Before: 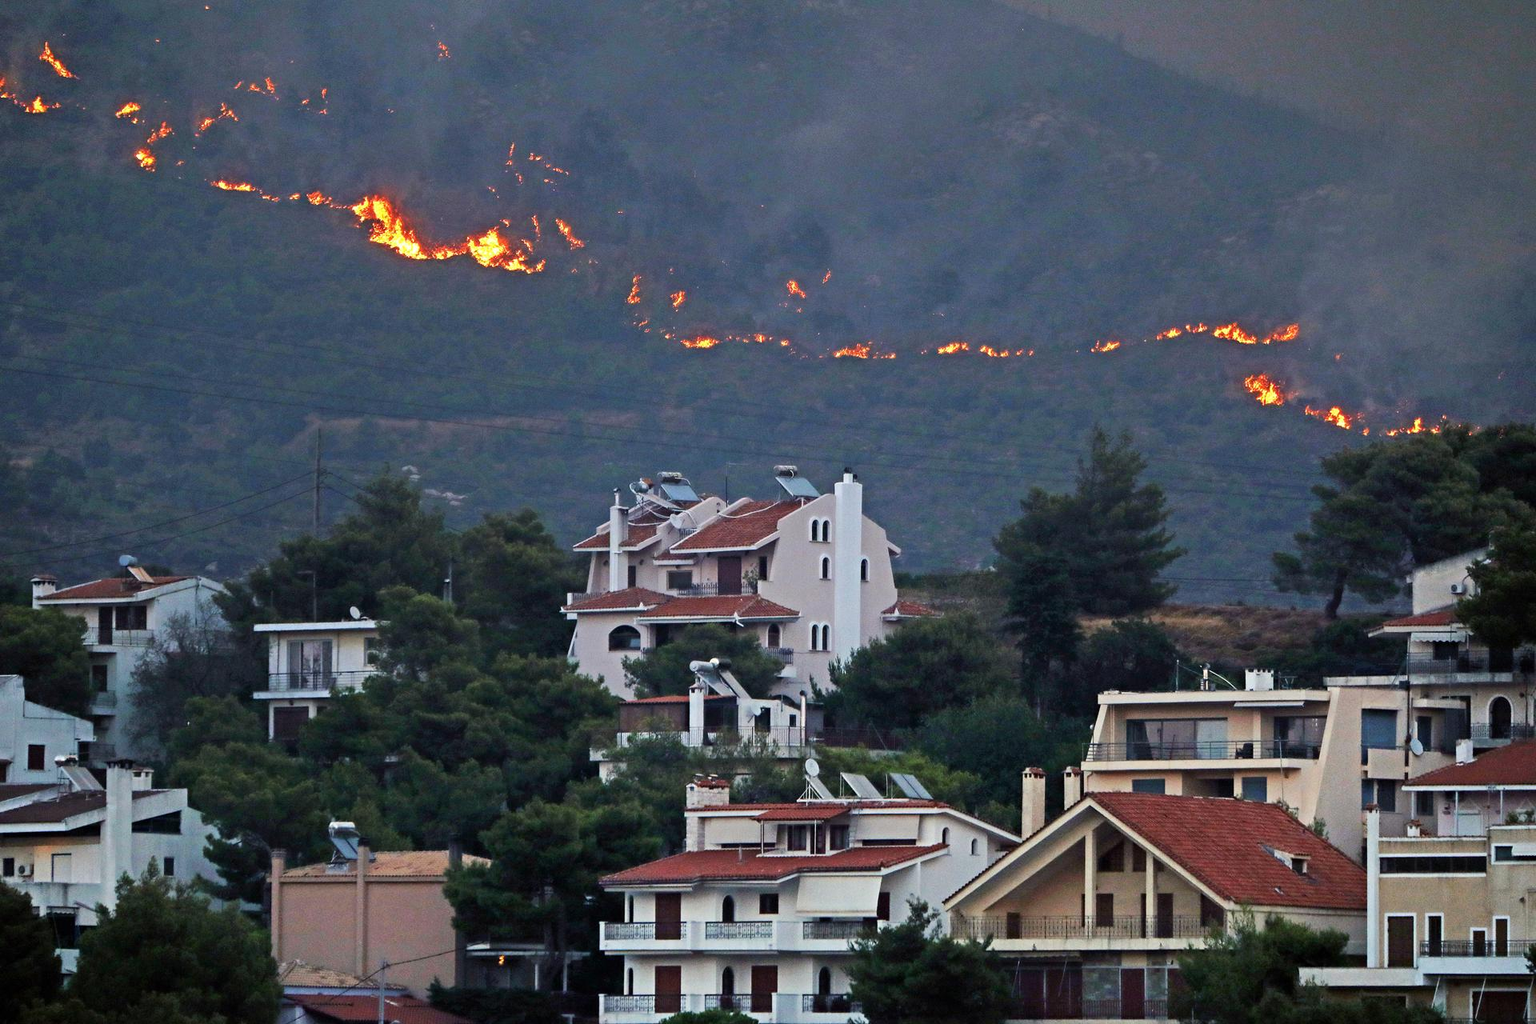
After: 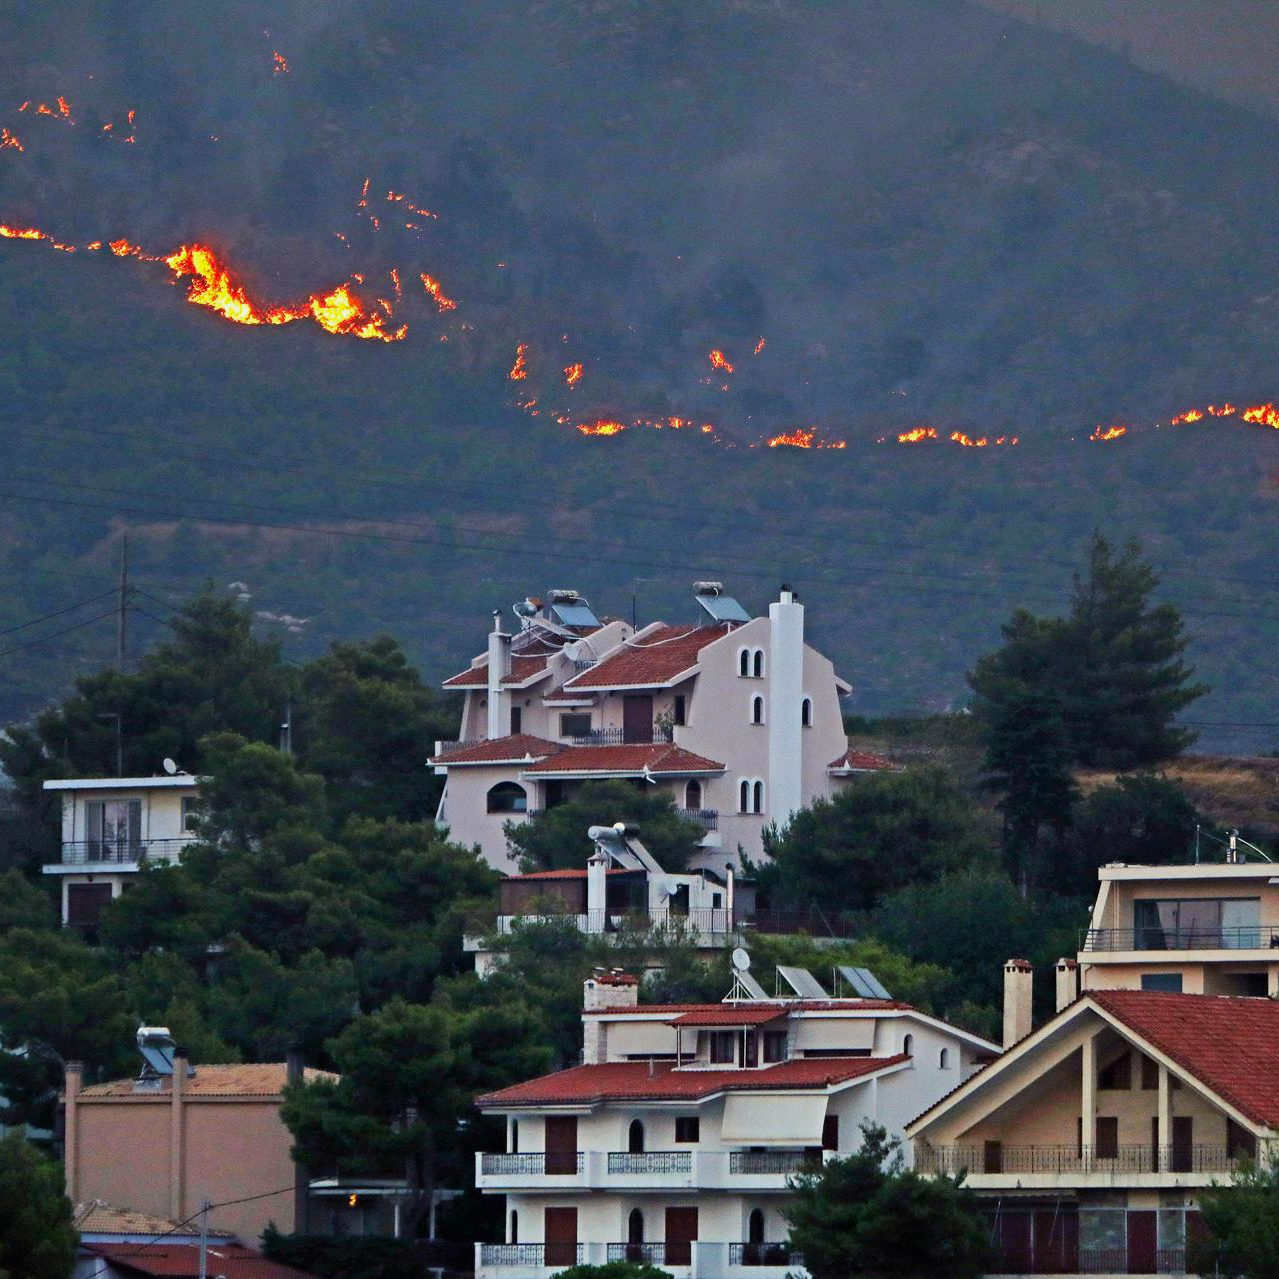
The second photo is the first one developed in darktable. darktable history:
contrast brightness saturation: saturation 0.18
crop and rotate: left 14.292%, right 19.041%
exposure: exposure -0.177 EV, compensate highlight preservation false
